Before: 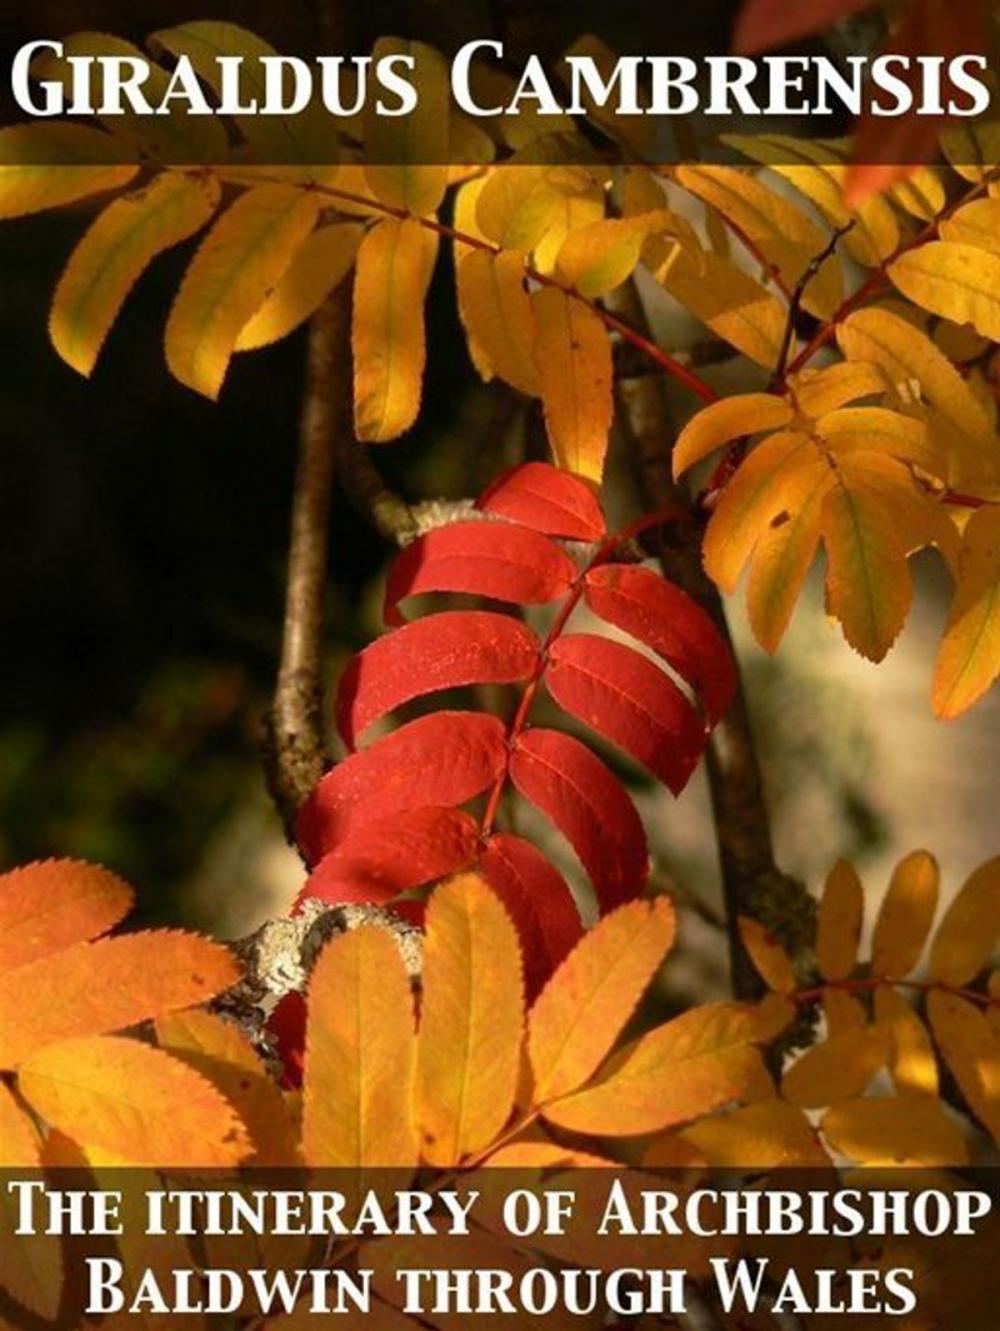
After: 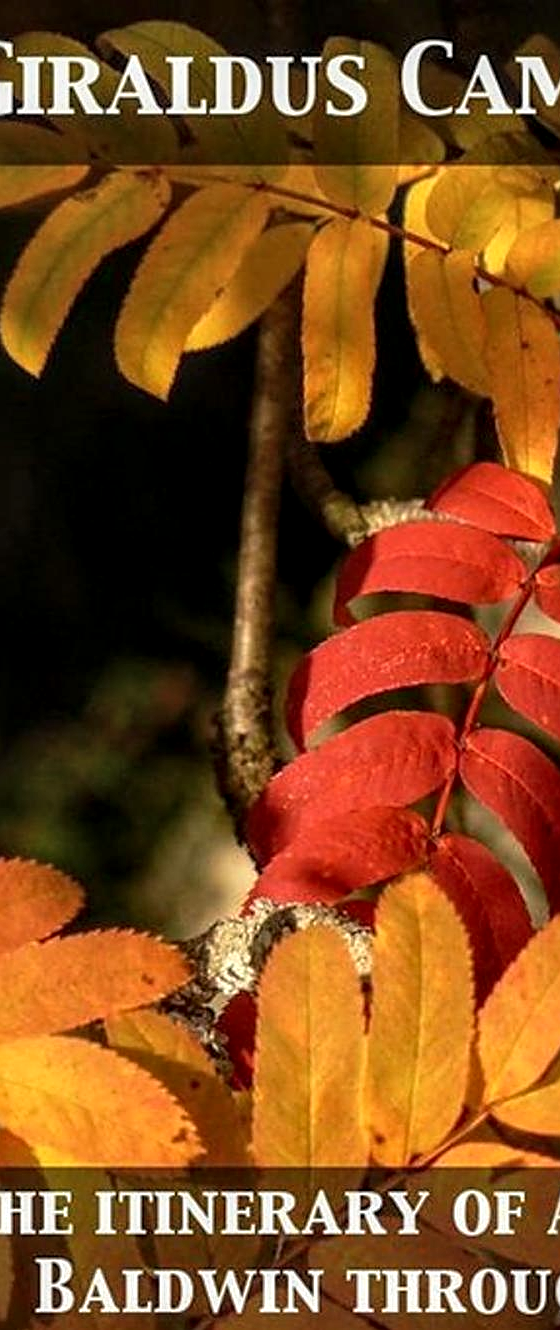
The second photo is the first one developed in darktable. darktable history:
crop: left 5.087%, right 38.829%
sharpen: on, module defaults
local contrast: highlights 61%, detail 143%, midtone range 0.422
